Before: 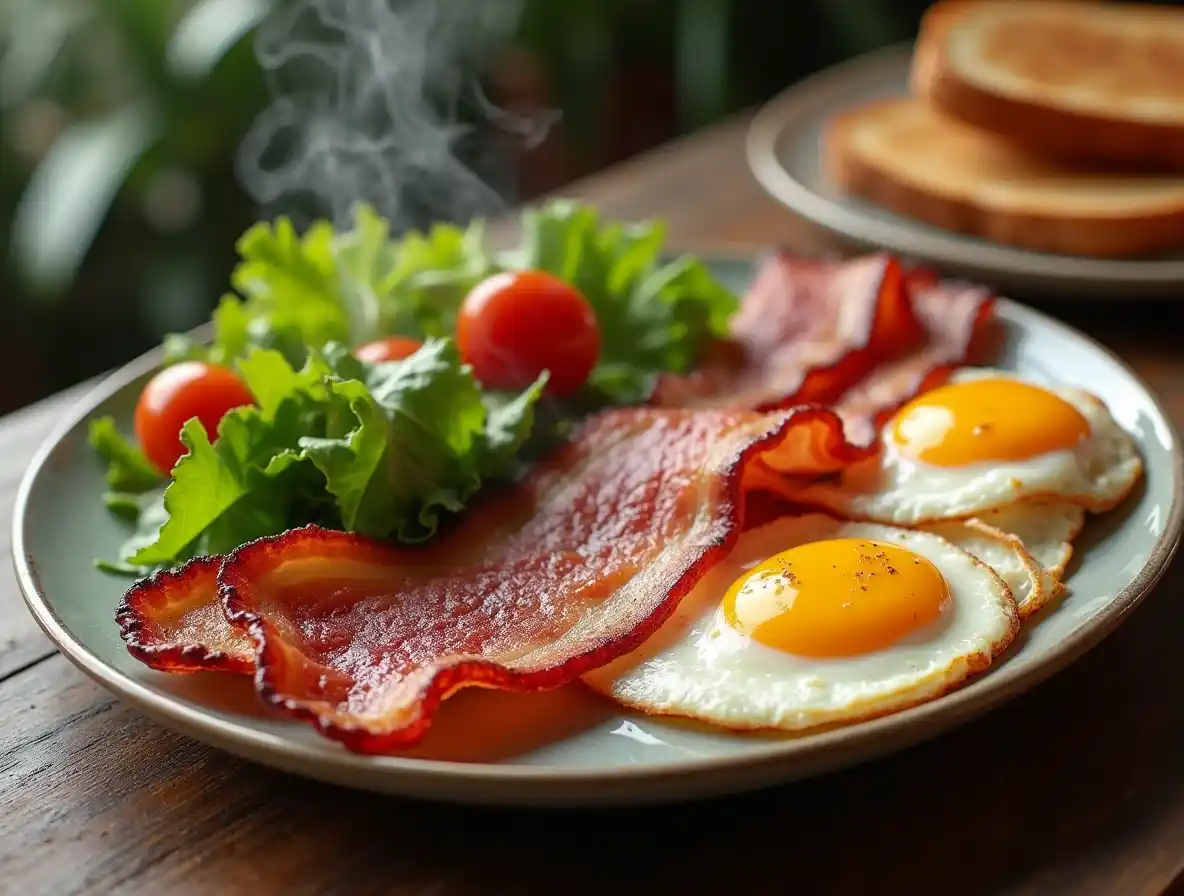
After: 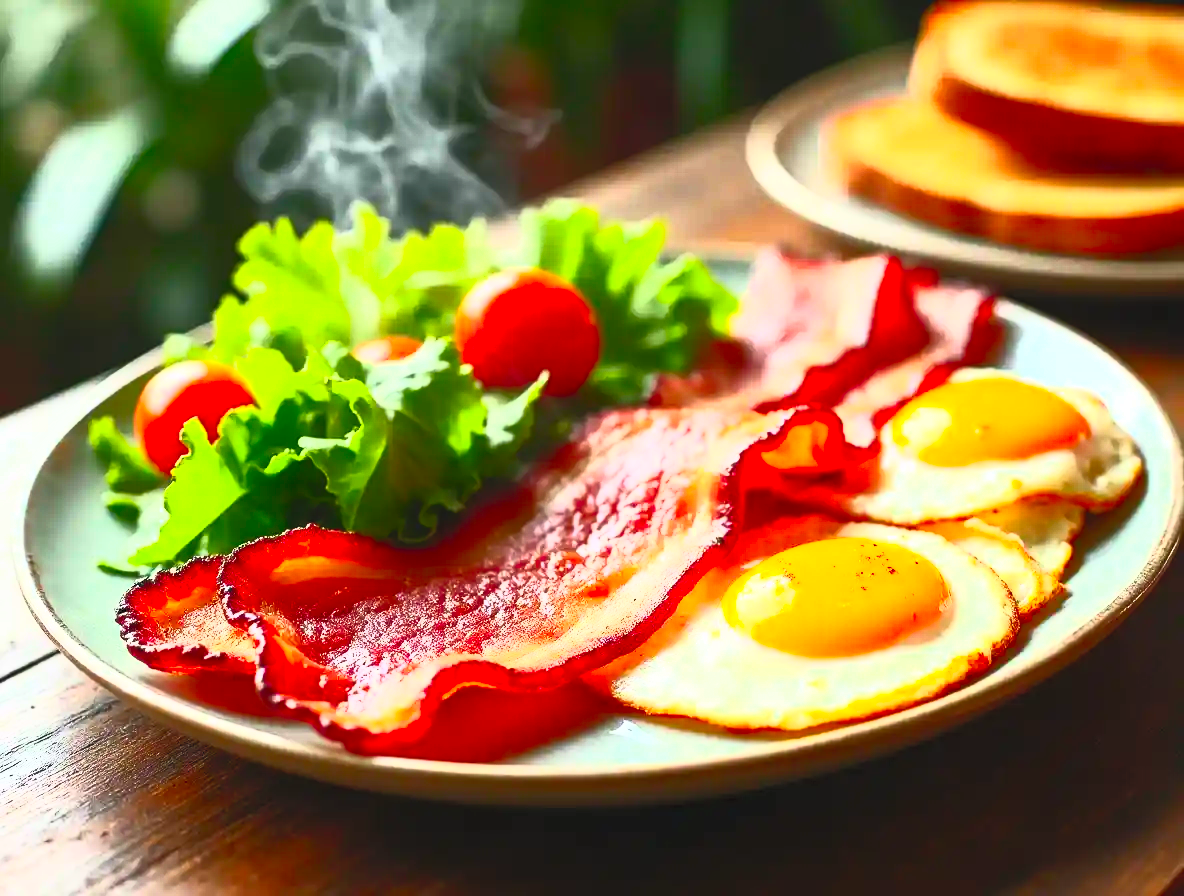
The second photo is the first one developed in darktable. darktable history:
contrast brightness saturation: contrast 0.999, brightness 0.995, saturation 0.996
